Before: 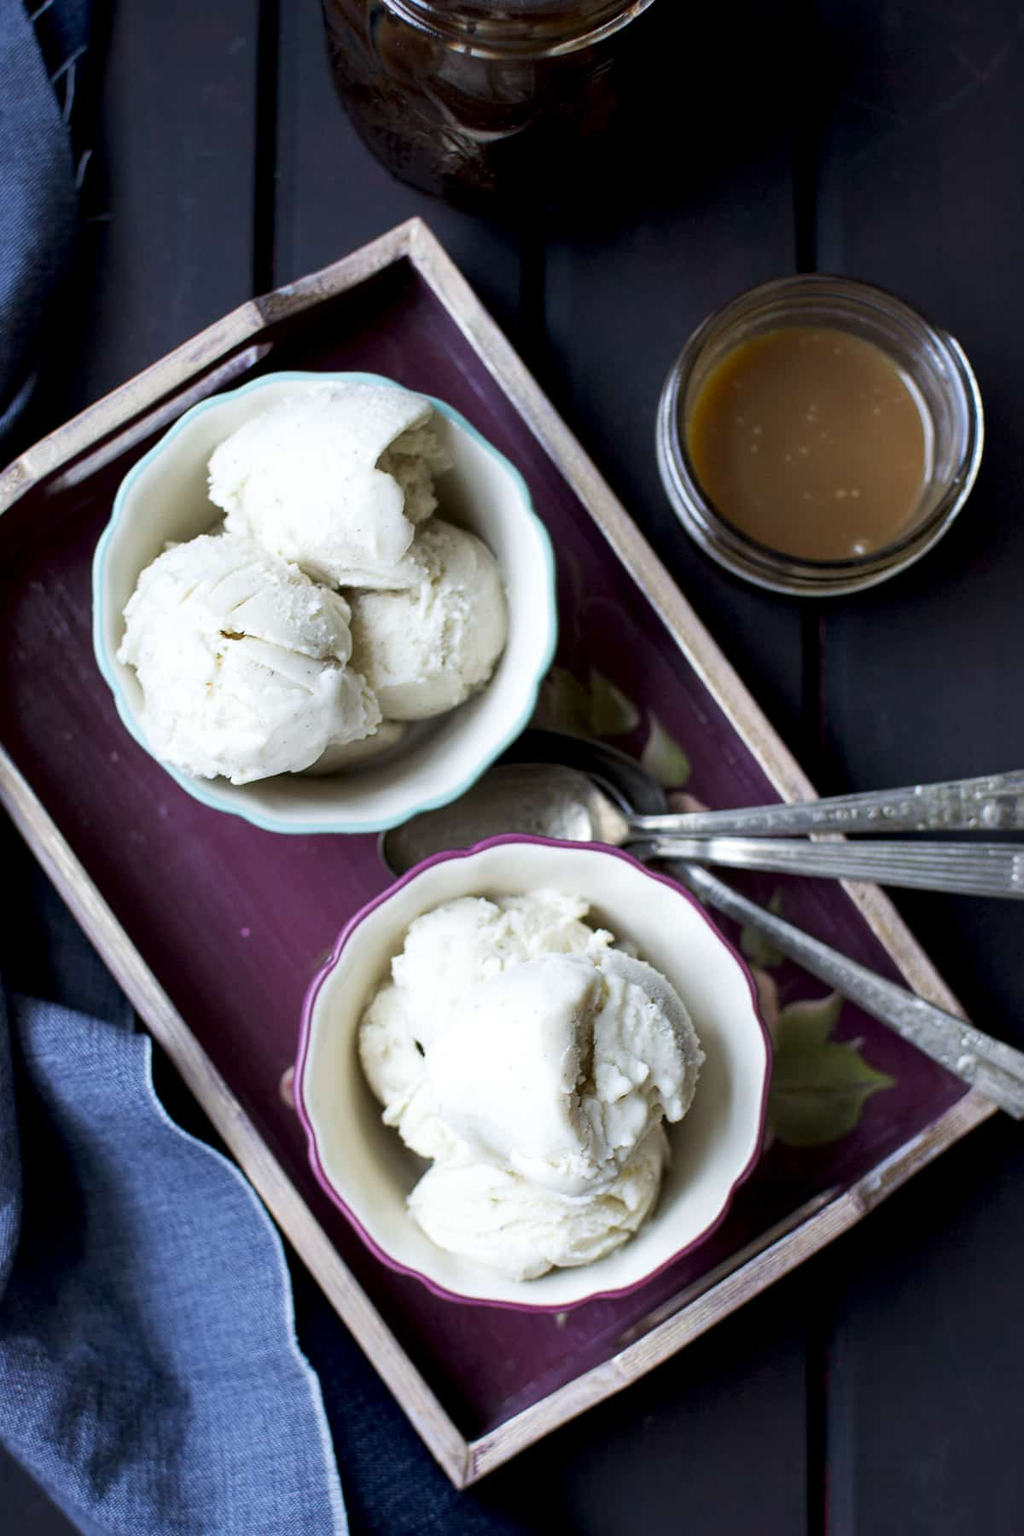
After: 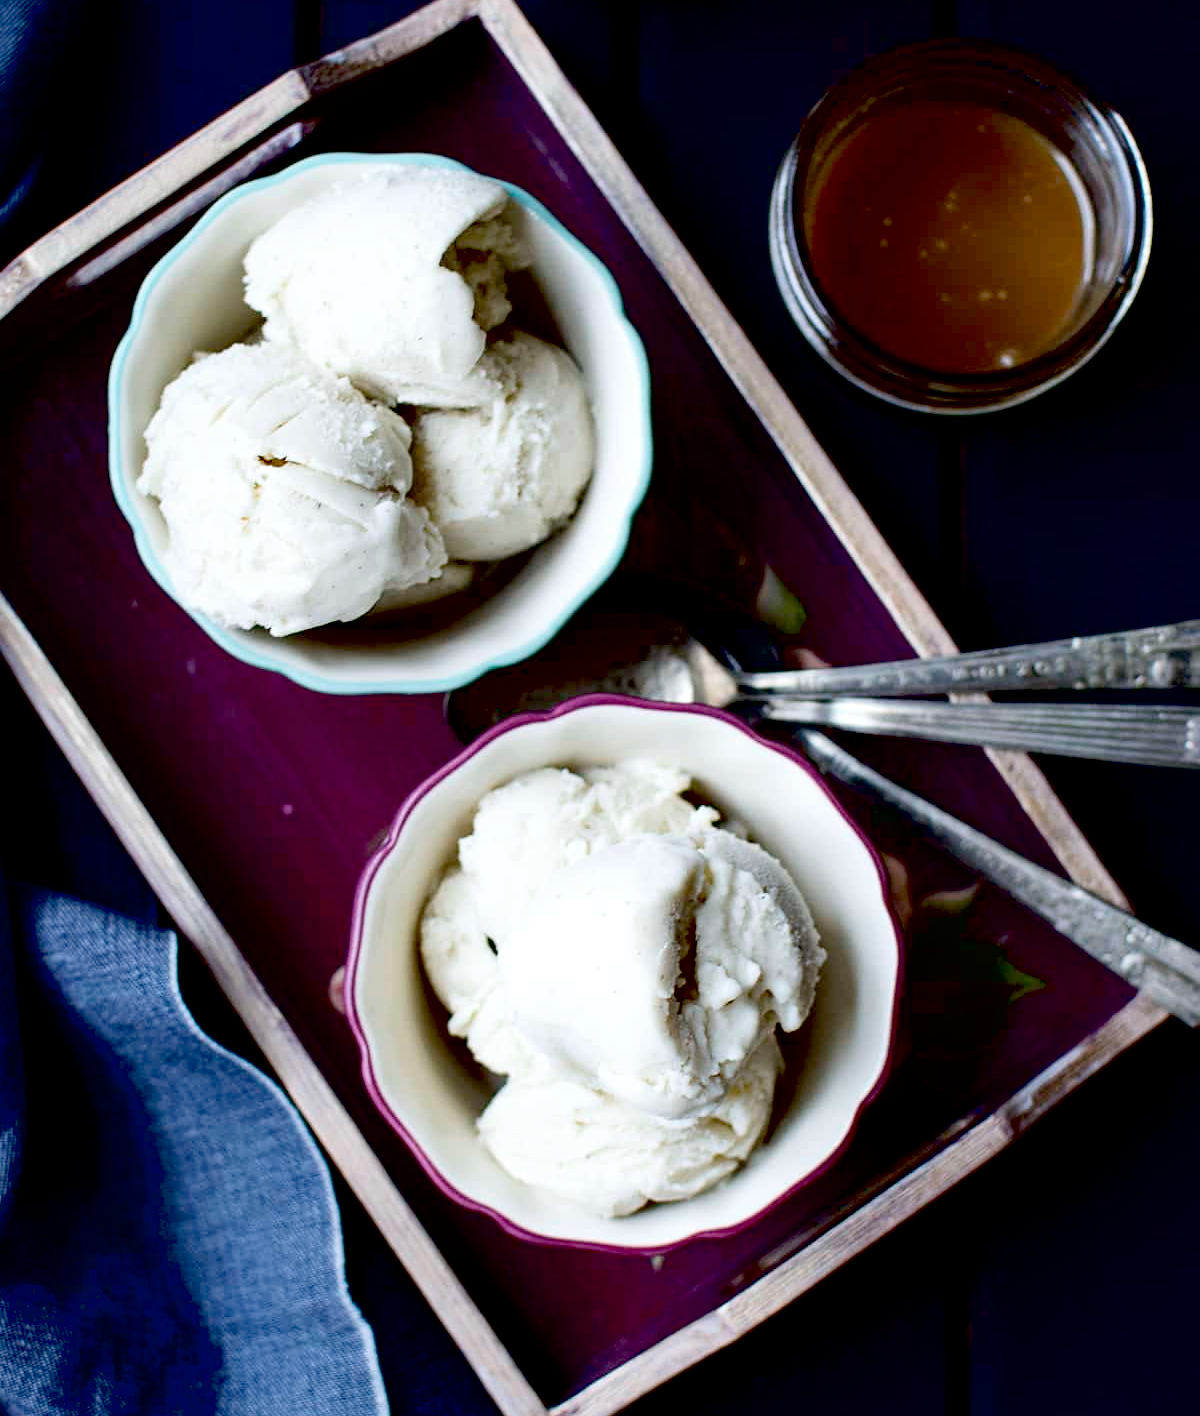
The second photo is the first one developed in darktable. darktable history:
exposure: black level correction 0.047, exposure 0.013 EV, compensate highlight preservation false
contrast brightness saturation: contrast 0.11, saturation -0.17
crop and rotate: top 15.774%, bottom 5.506%
